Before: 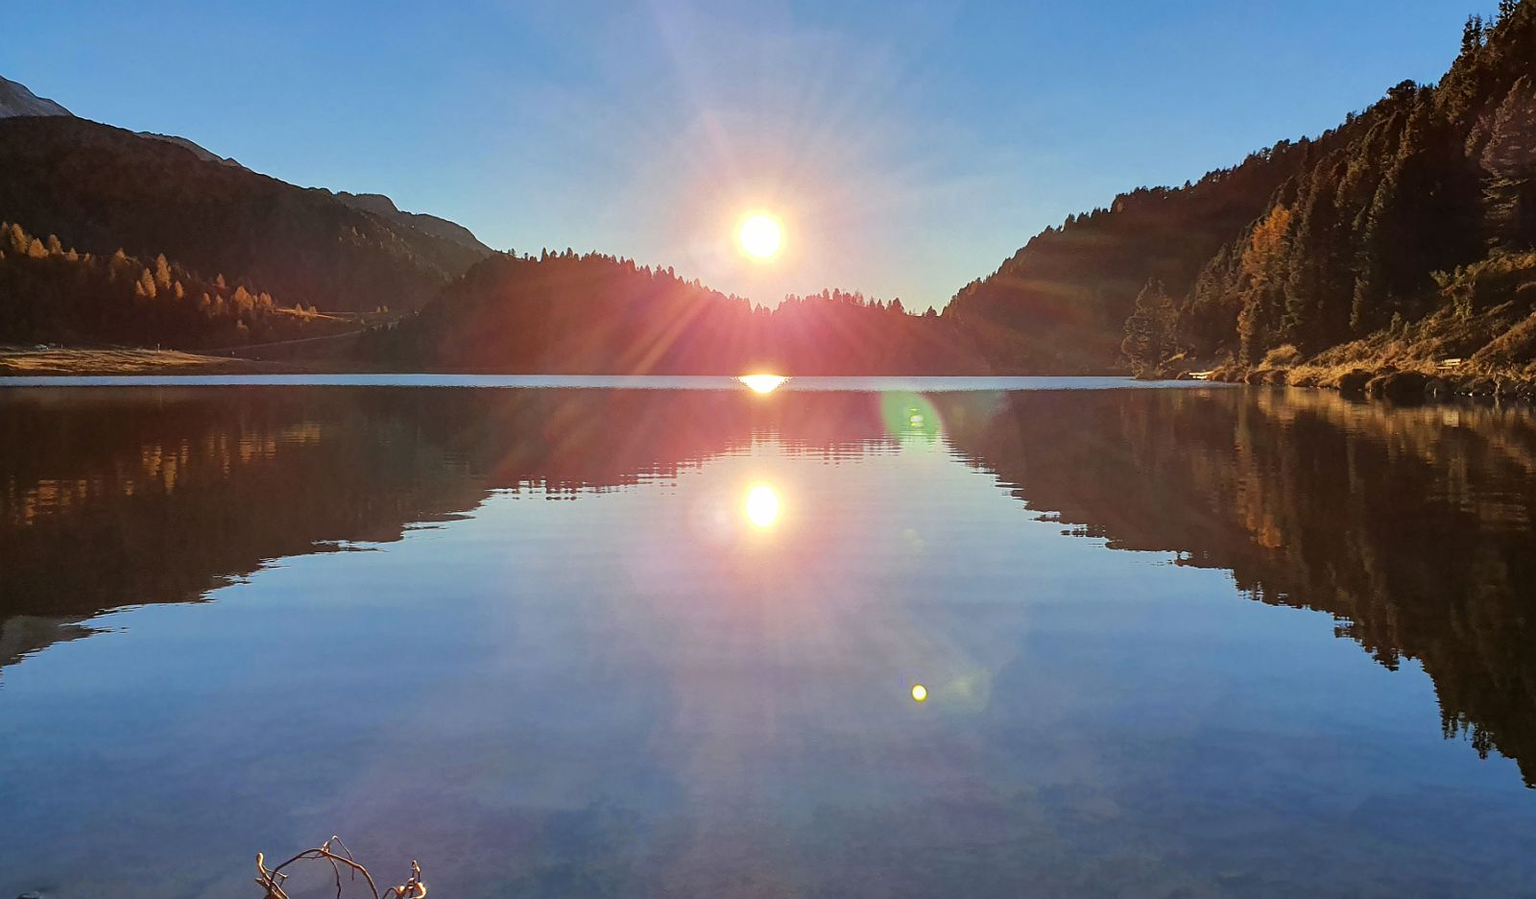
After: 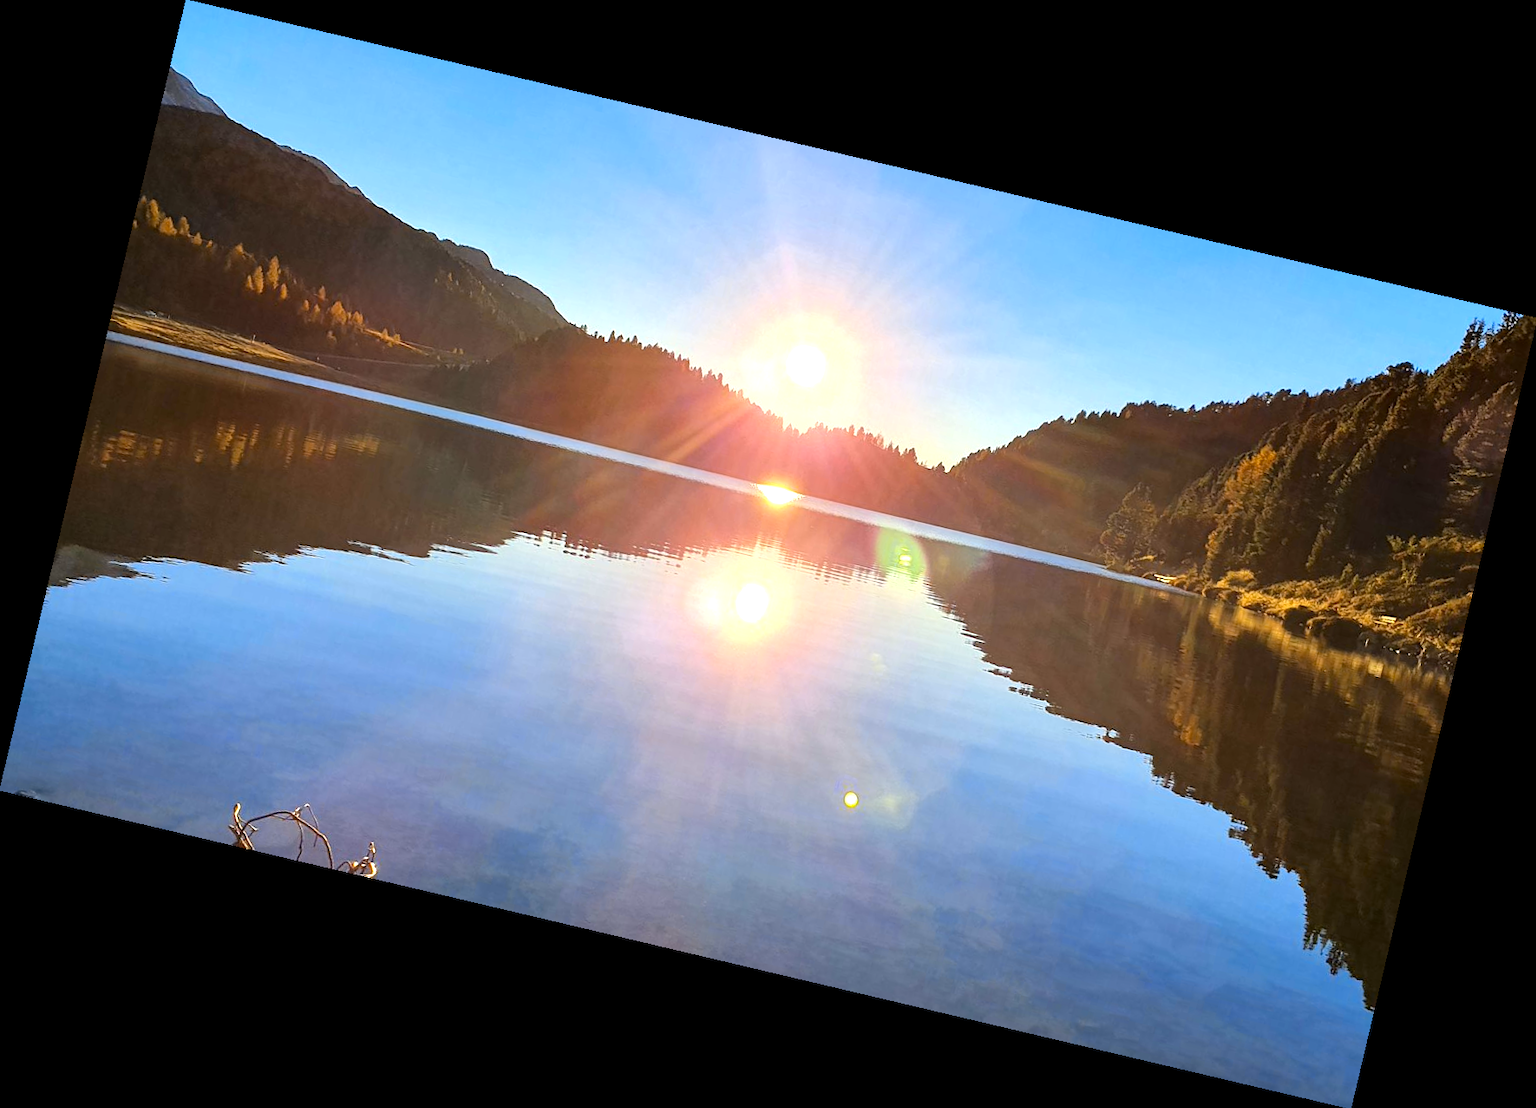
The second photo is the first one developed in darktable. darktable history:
exposure: exposure 0.766 EV, compensate highlight preservation false
rotate and perspective: rotation 13.27°, automatic cropping off
color contrast: green-magenta contrast 0.85, blue-yellow contrast 1.25, unbound 0
